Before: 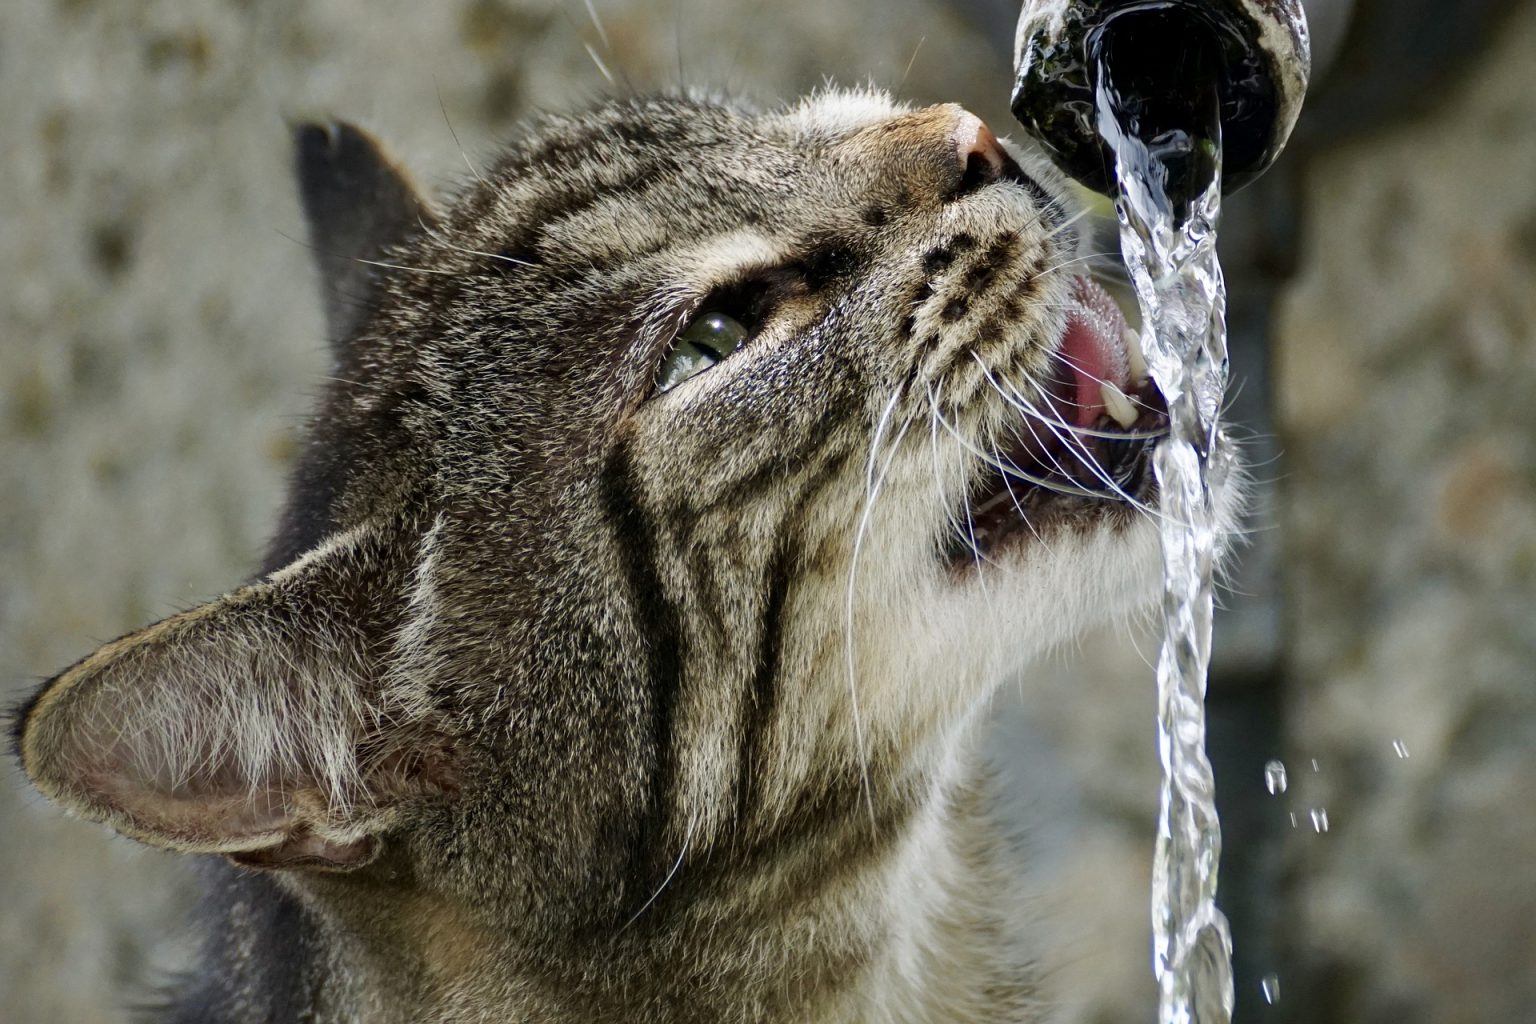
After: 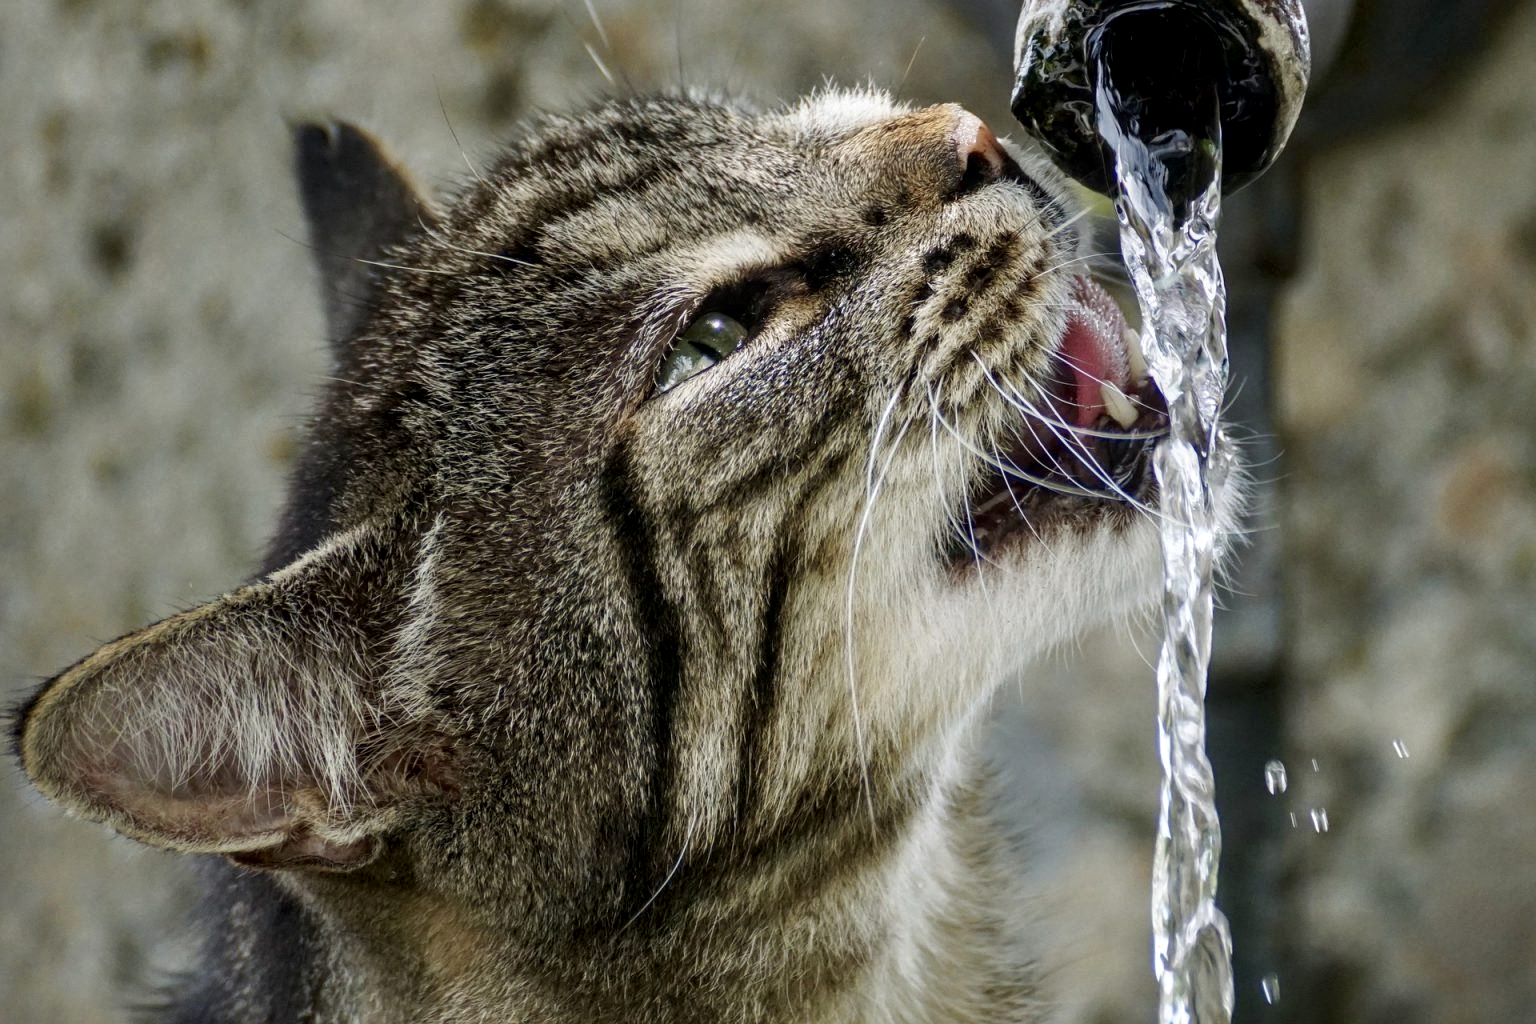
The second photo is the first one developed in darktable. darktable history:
local contrast: on, module defaults
contrast brightness saturation: contrast -0.02, brightness -0.01, saturation 0.03
